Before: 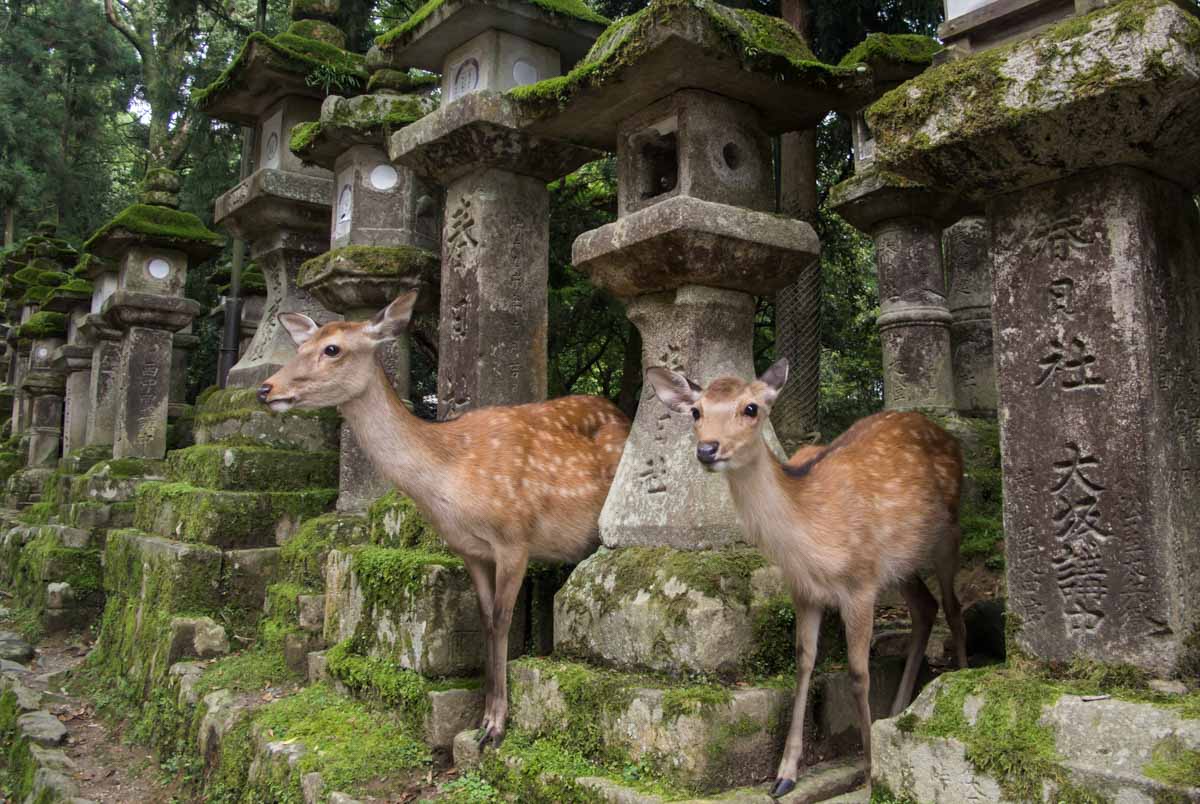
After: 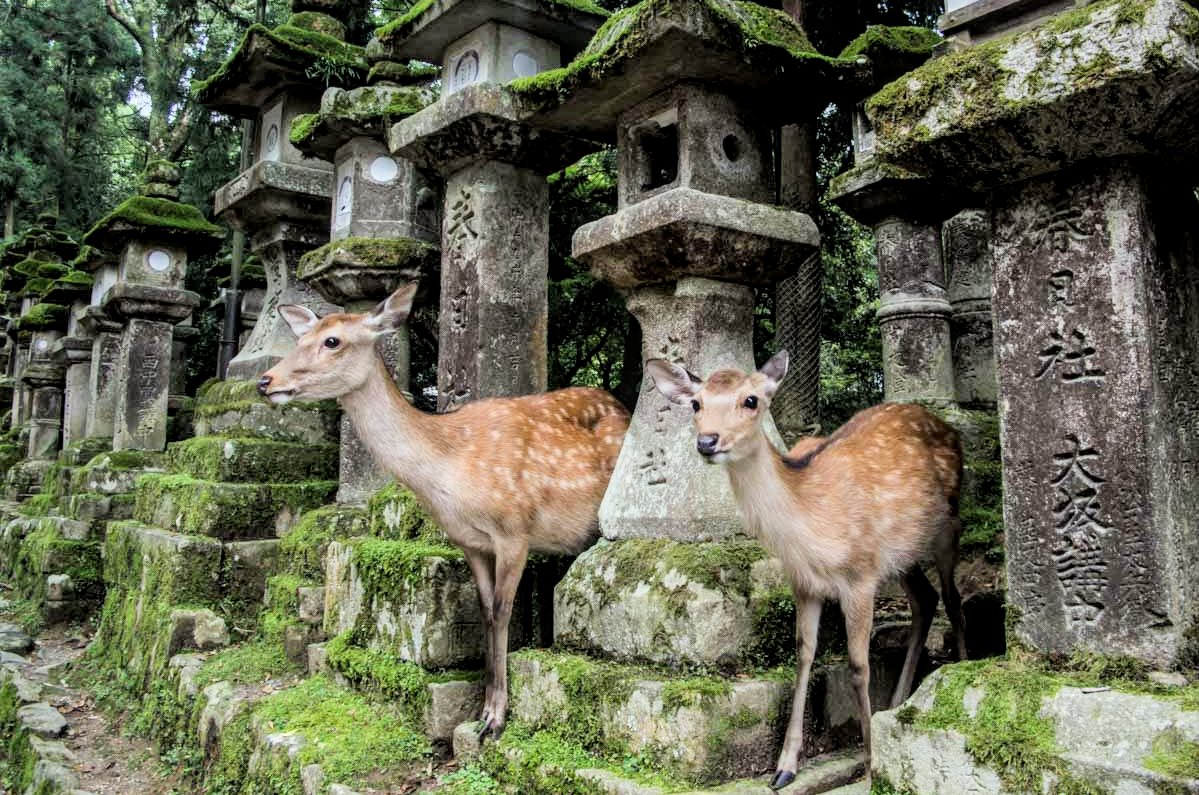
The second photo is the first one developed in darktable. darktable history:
exposure: exposure 0.74 EV, compensate highlight preservation false
crop: top 1.049%, right 0.001%
filmic rgb: black relative exposure -5 EV, hardness 2.88, contrast 1.2
color calibration: illuminant Planckian (black body), adaptation linear Bradford (ICC v4), x 0.361, y 0.366, temperature 4511.61 K, saturation algorithm version 1 (2020)
local contrast: on, module defaults
